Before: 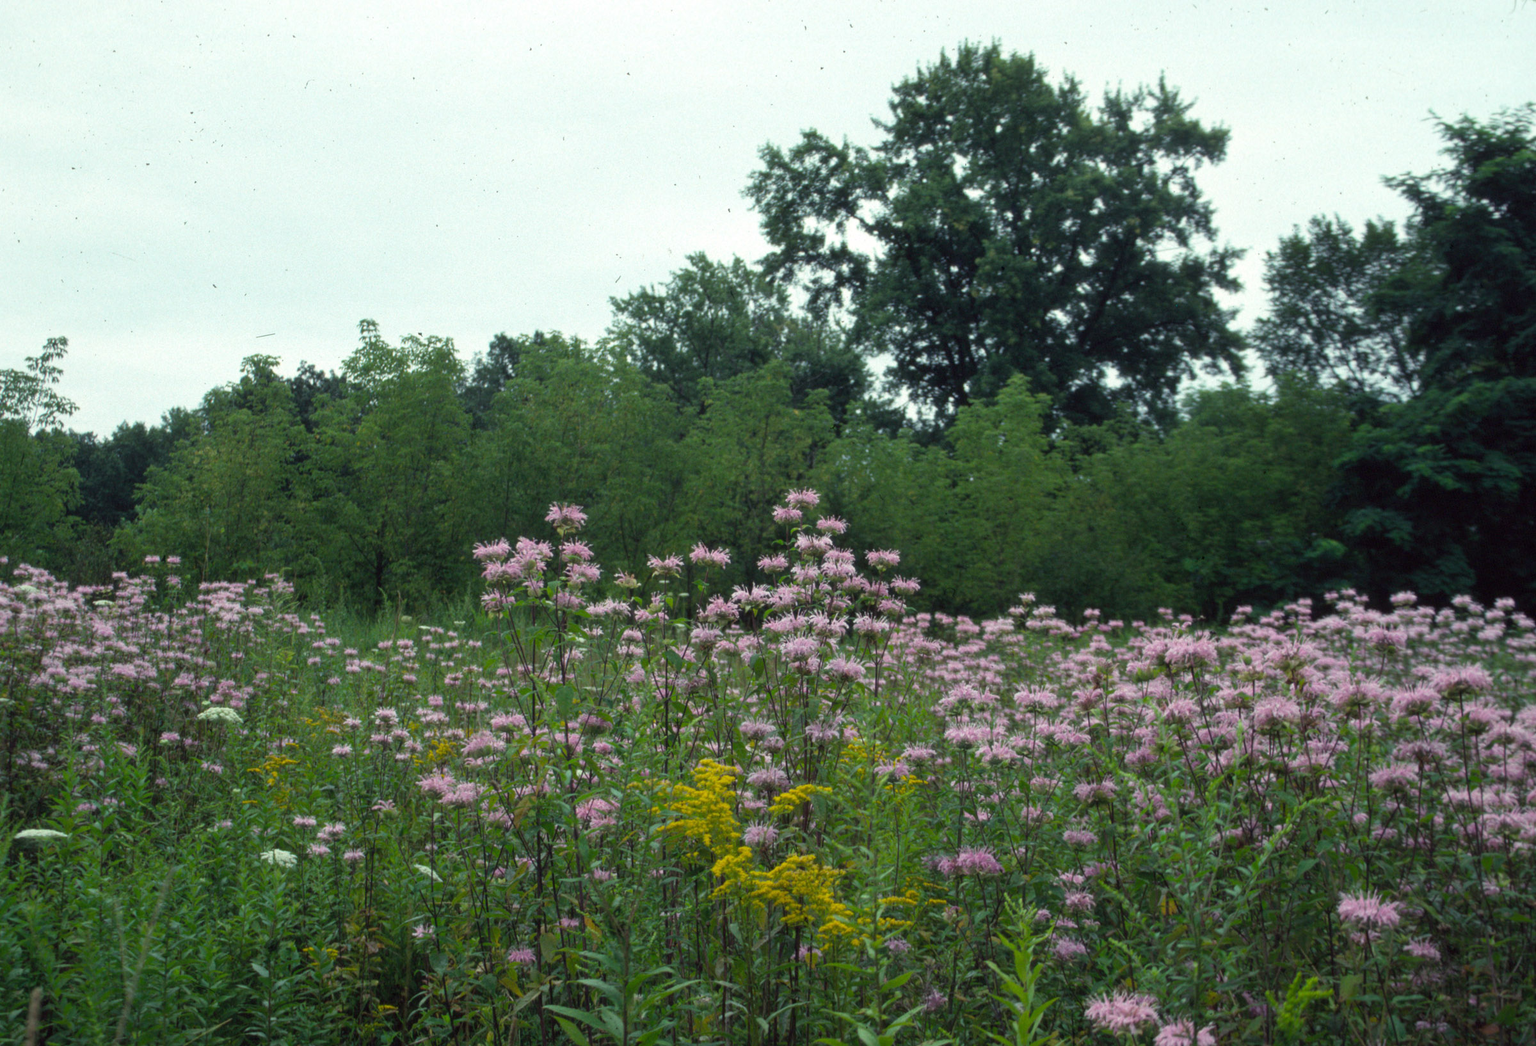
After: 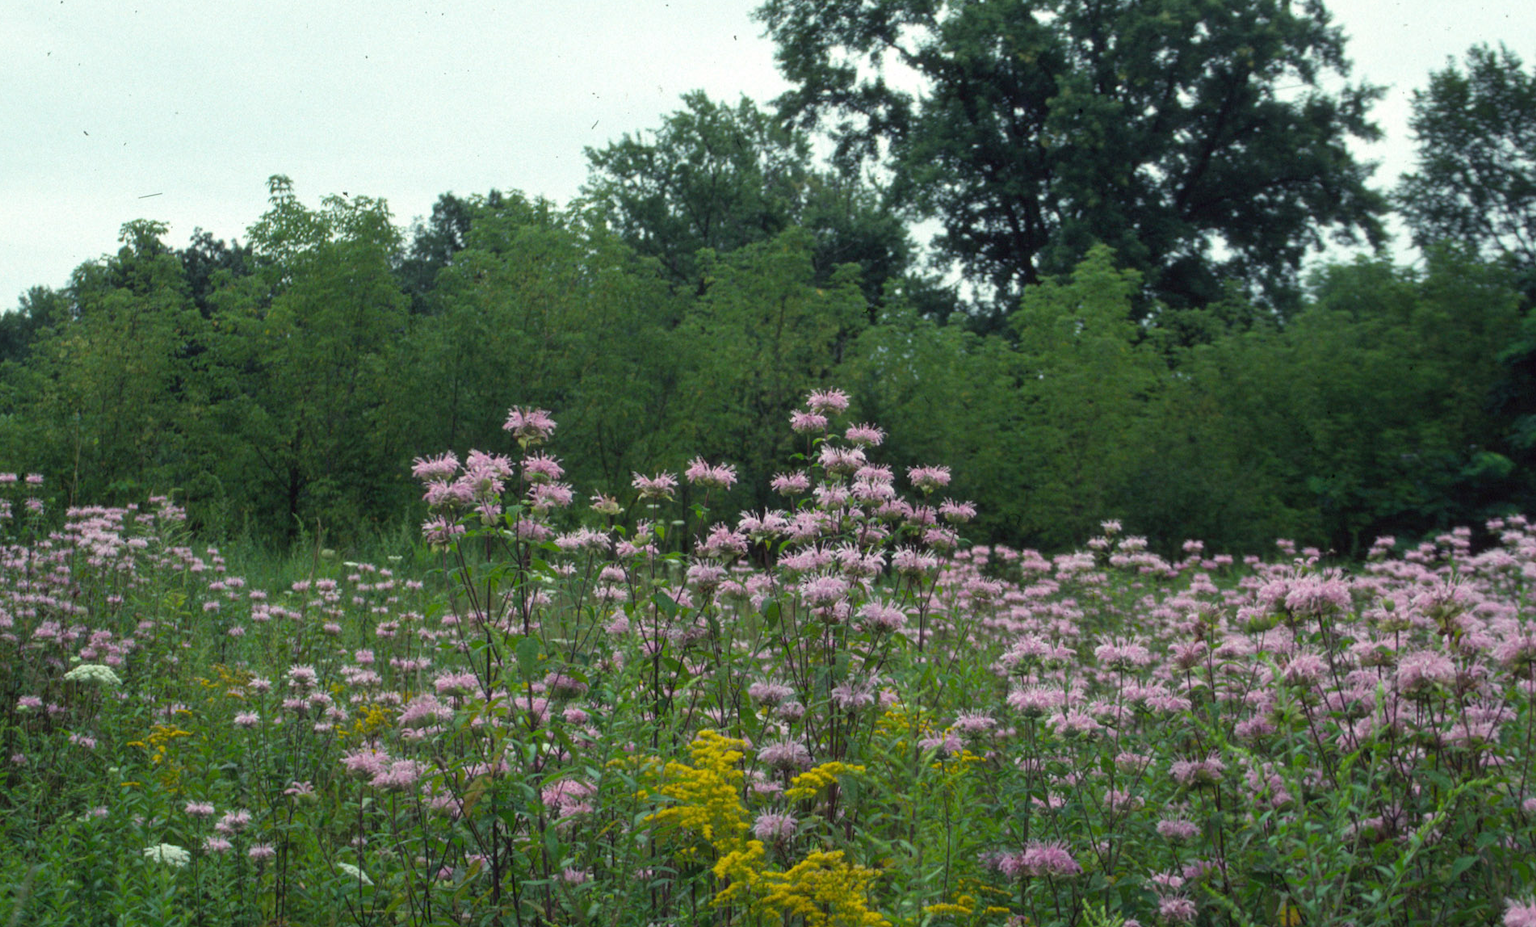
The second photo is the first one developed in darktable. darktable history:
crop: left 9.556%, top 17.3%, right 11.186%, bottom 12.35%
